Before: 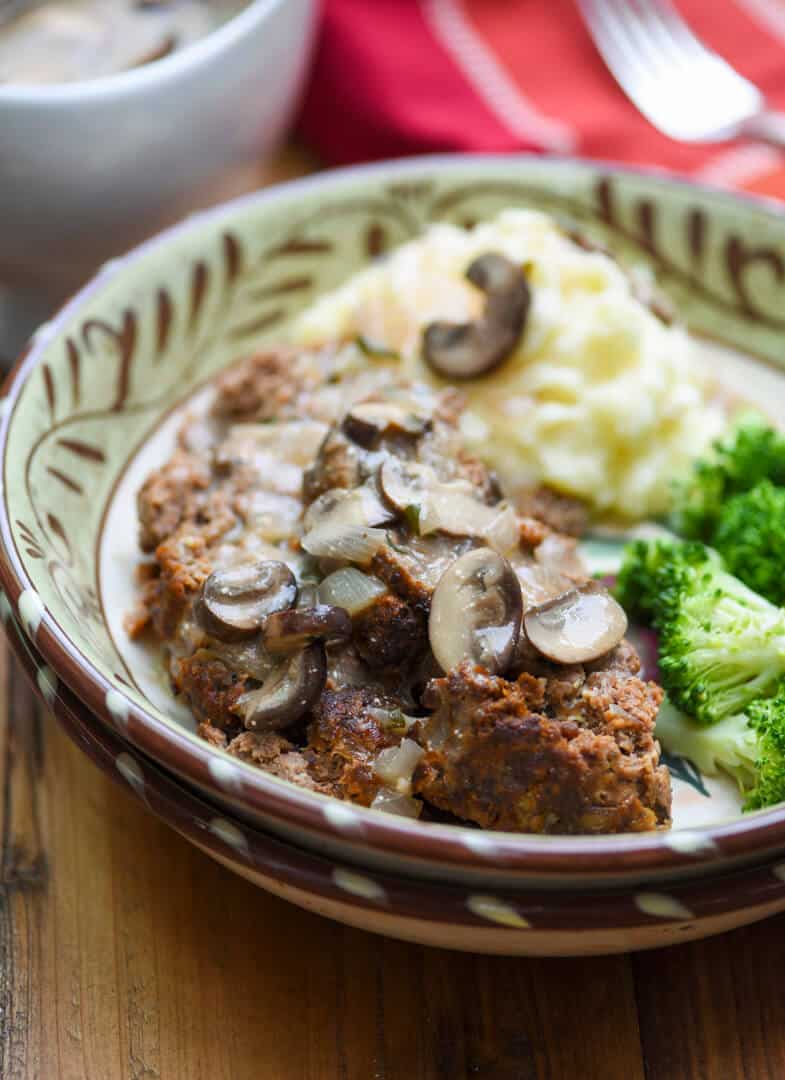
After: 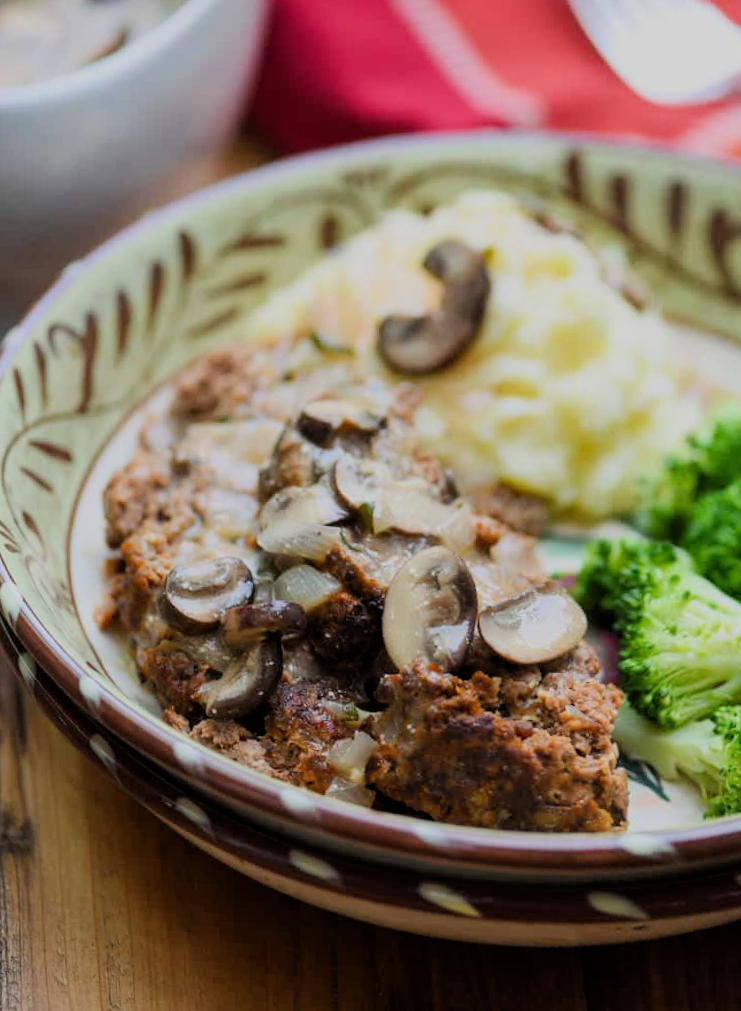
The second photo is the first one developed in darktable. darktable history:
rotate and perspective: rotation 0.062°, lens shift (vertical) 0.115, lens shift (horizontal) -0.133, crop left 0.047, crop right 0.94, crop top 0.061, crop bottom 0.94
filmic rgb: black relative exposure -7.65 EV, white relative exposure 4.56 EV, hardness 3.61, color science v6 (2022)
